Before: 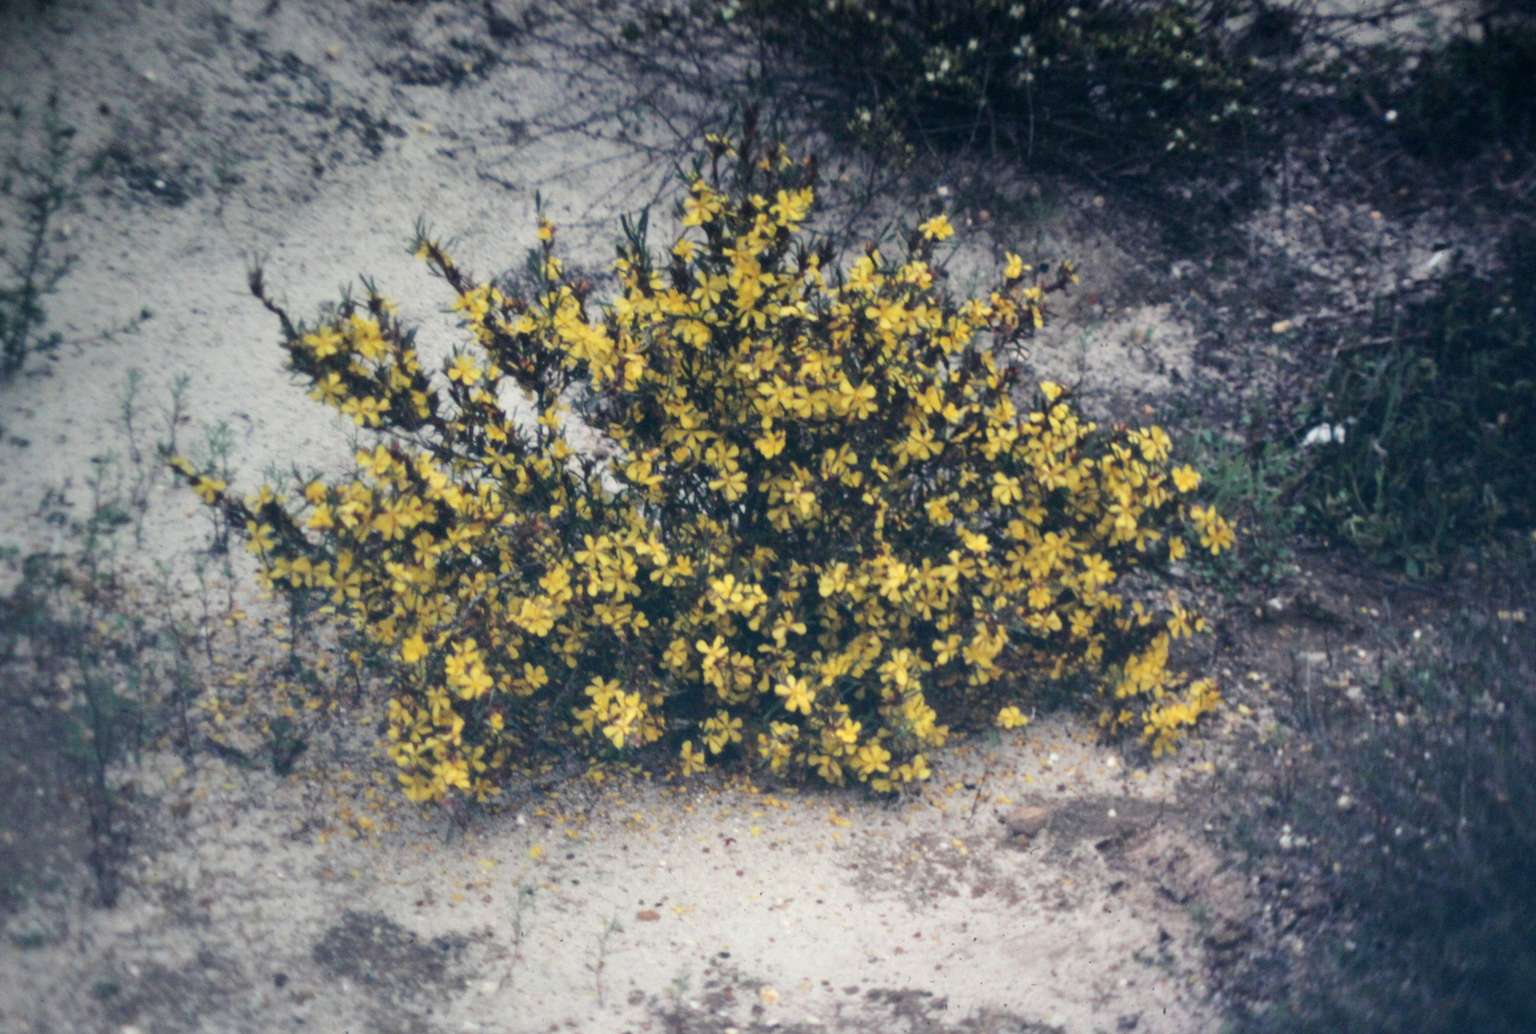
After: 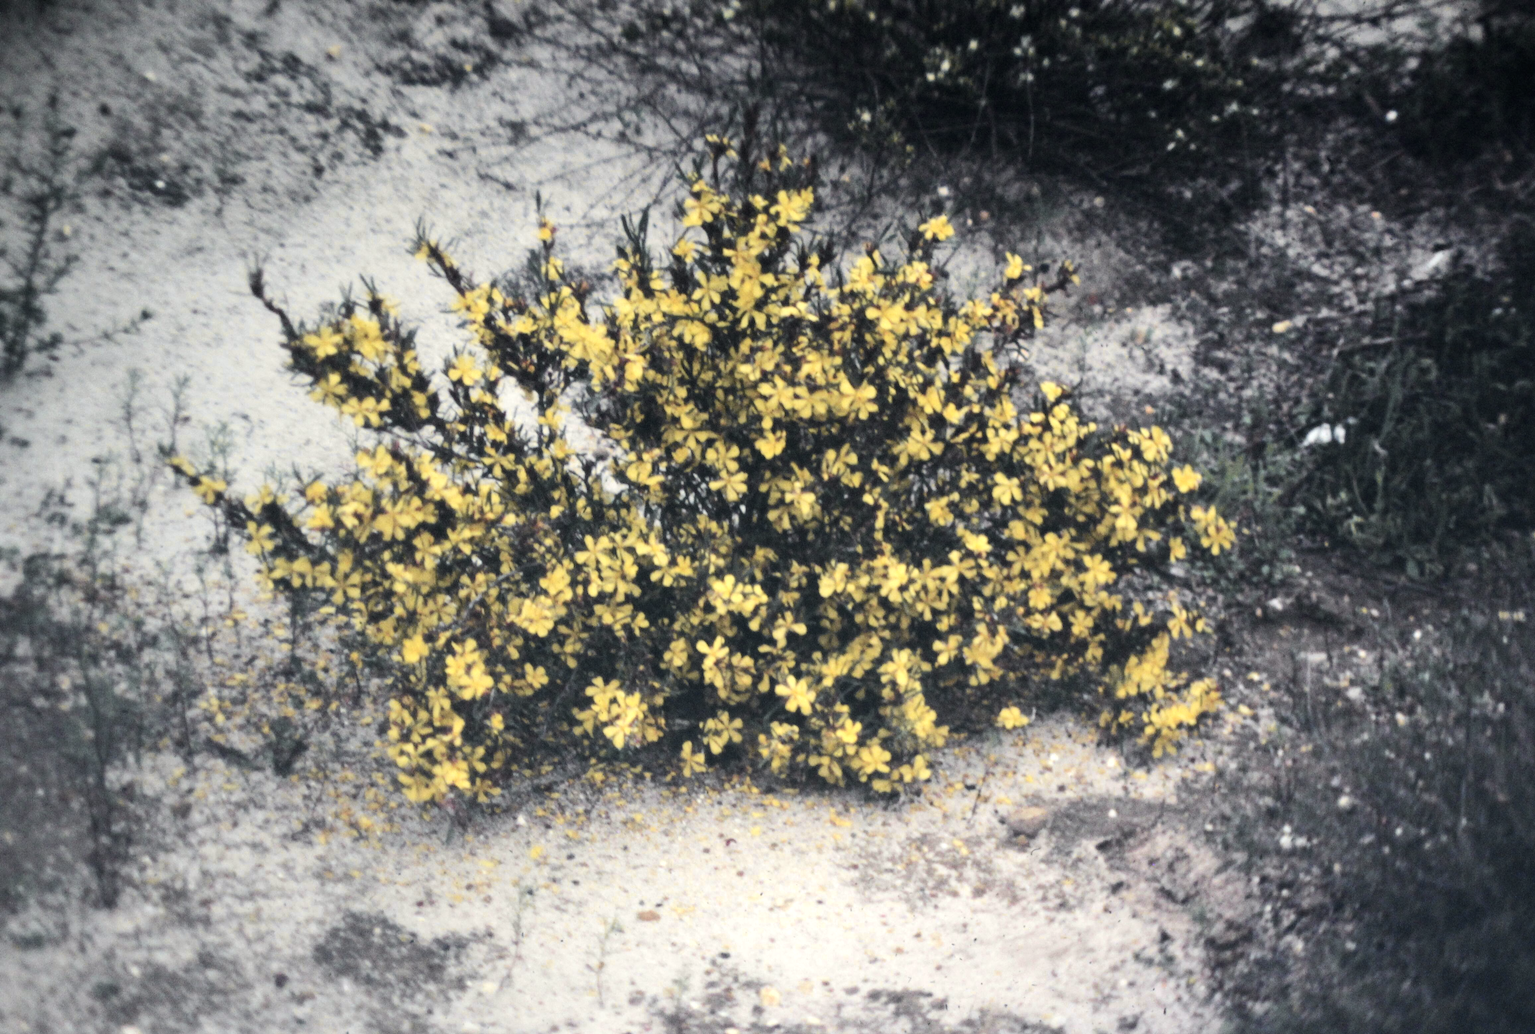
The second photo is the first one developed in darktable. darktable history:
tone curve: curves: ch0 [(0, 0) (0.765, 0.816) (1, 1)]; ch1 [(0, 0) (0.425, 0.464) (0.5, 0.5) (0.531, 0.522) (0.588, 0.575) (0.994, 0.939)]; ch2 [(0, 0) (0.398, 0.435) (0.455, 0.481) (0.501, 0.504) (0.529, 0.544) (0.584, 0.585) (1, 0.911)], color space Lab, independent channels
tone equalizer: -8 EV -0.417 EV, -7 EV -0.389 EV, -6 EV -0.333 EV, -5 EV -0.222 EV, -3 EV 0.222 EV, -2 EV 0.333 EV, -1 EV 0.389 EV, +0 EV 0.417 EV, edges refinement/feathering 500, mask exposure compensation -1.57 EV, preserve details no
